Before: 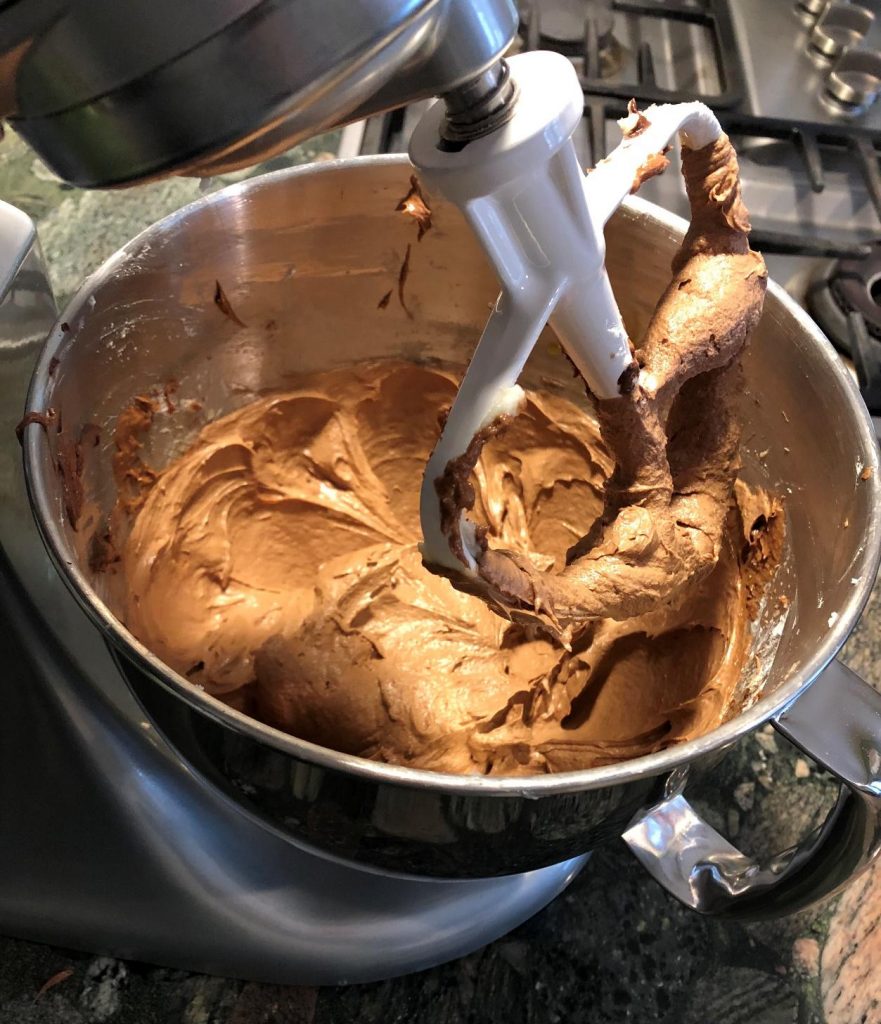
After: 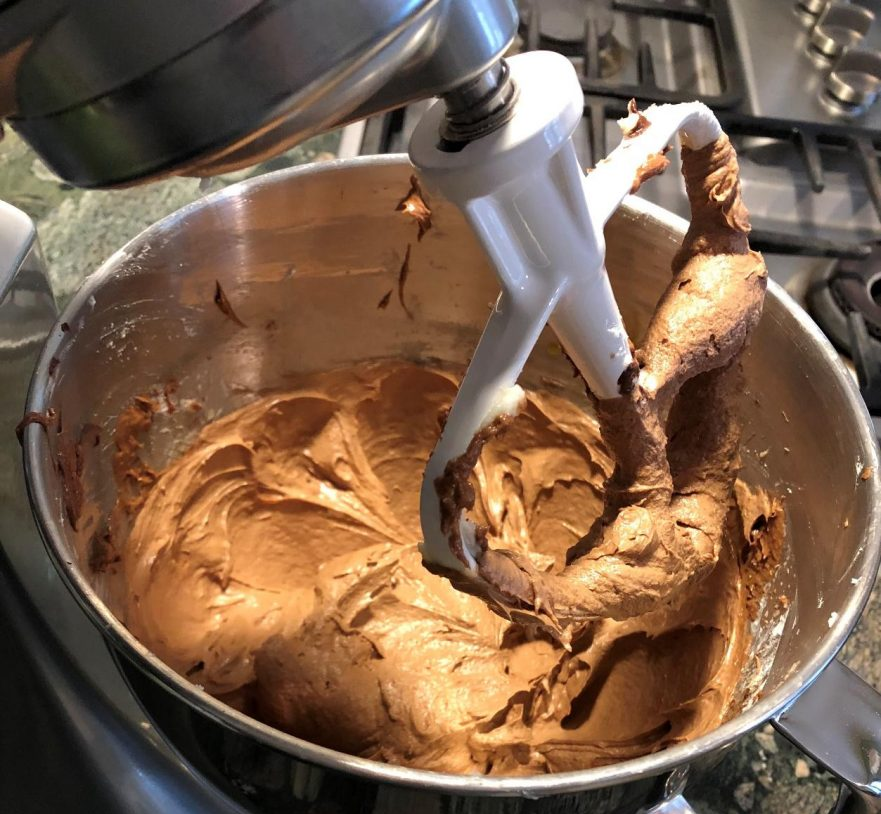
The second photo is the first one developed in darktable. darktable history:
crop: bottom 19.565%
